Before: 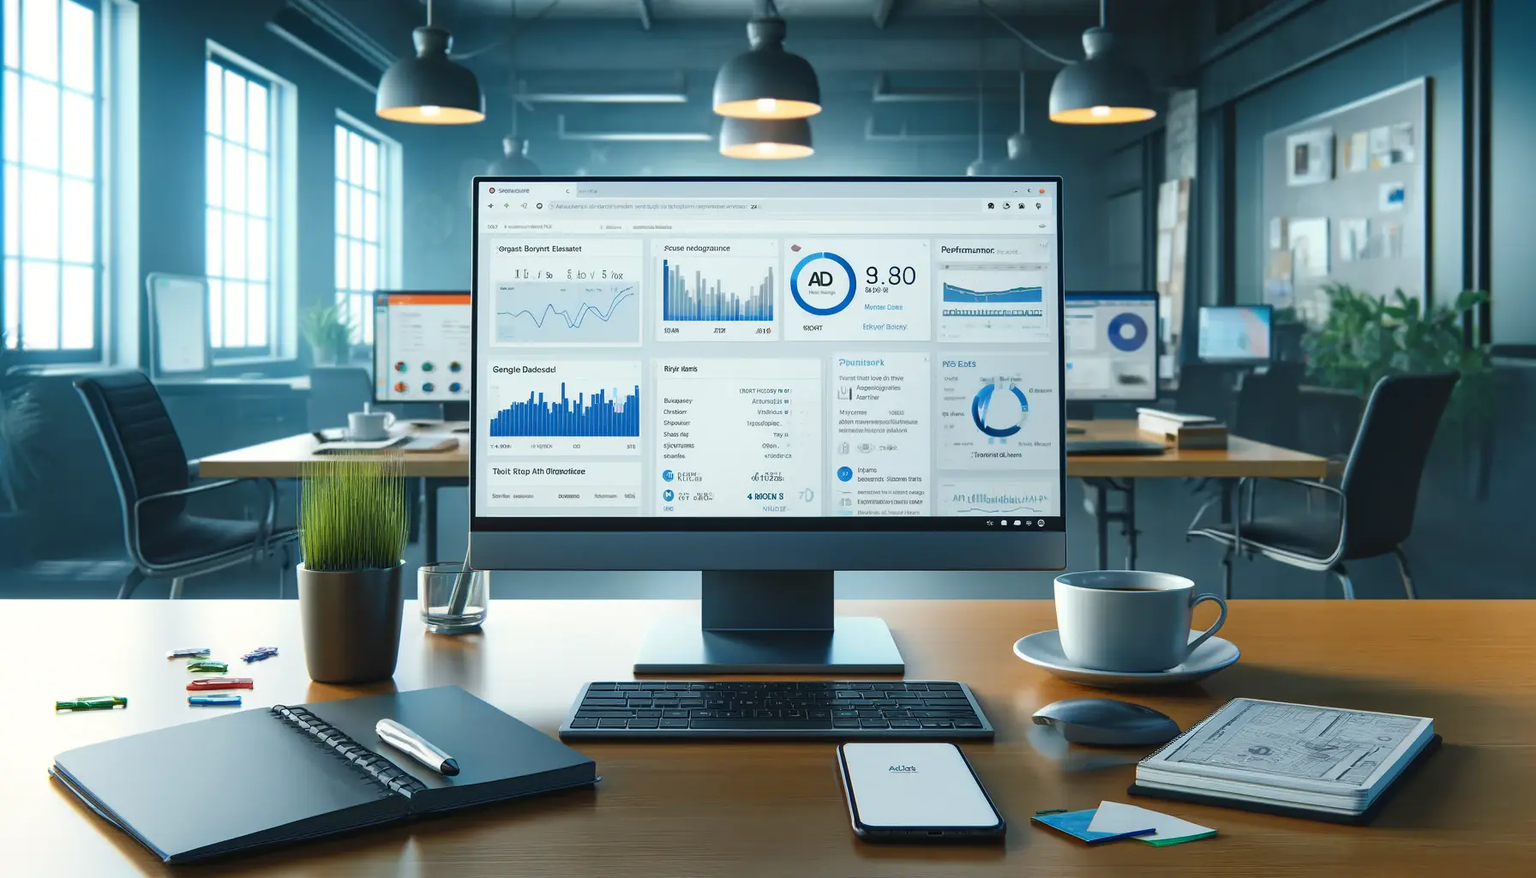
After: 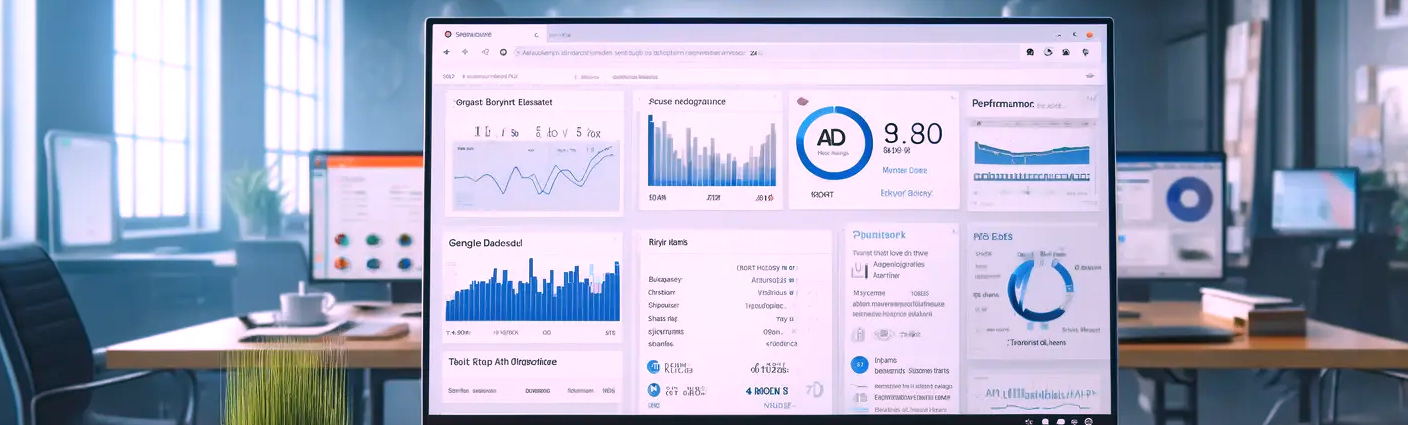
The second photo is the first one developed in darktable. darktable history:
crop: left 7.036%, top 18.398%, right 14.379%, bottom 40.043%
white balance: red 1.188, blue 1.11
